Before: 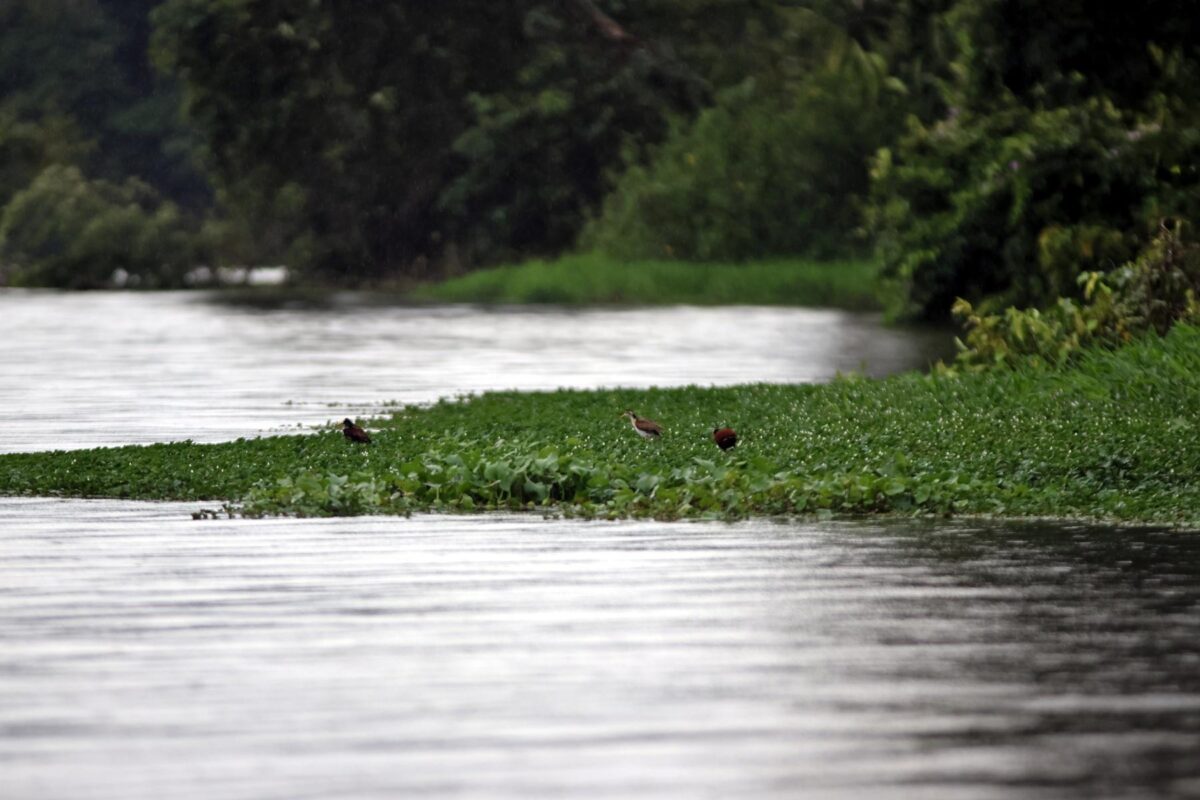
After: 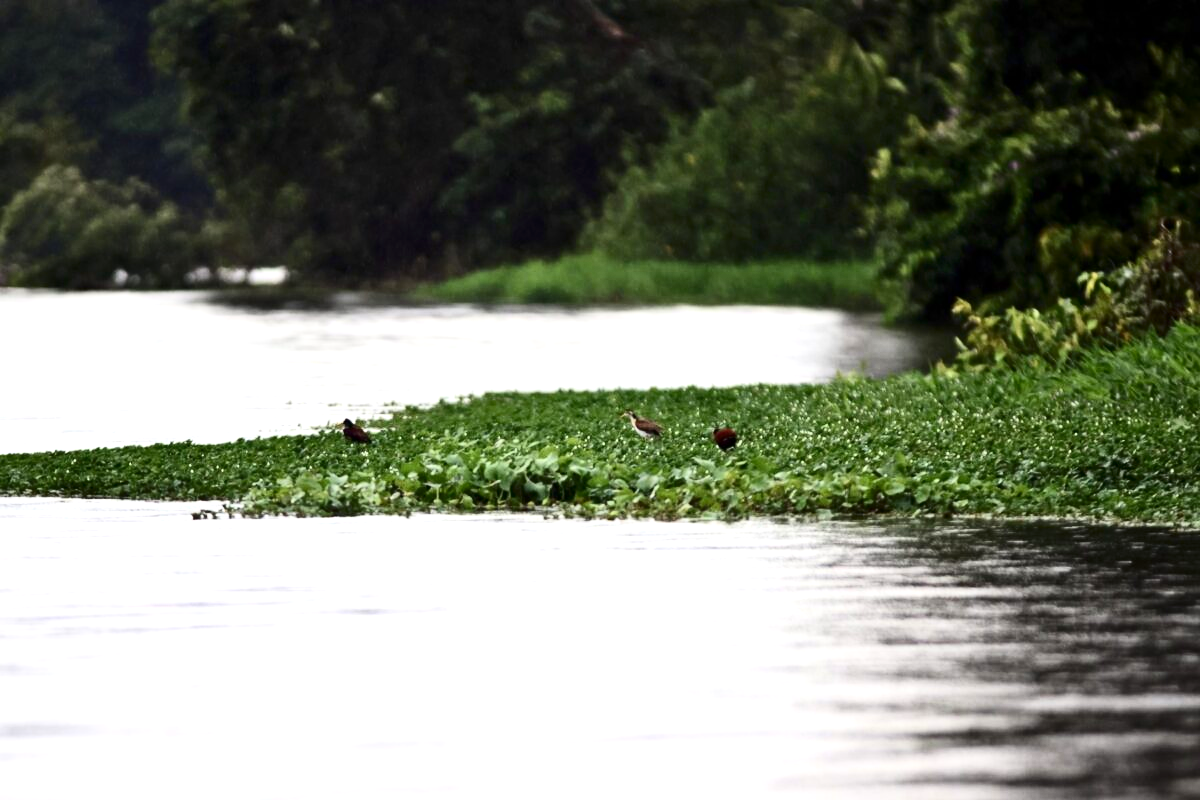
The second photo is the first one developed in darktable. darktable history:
contrast brightness saturation: contrast 0.289
exposure: exposure 0.816 EV, compensate exposure bias true, compensate highlight preservation false
shadows and highlights: radius 331.36, shadows 54.8, highlights -98.23, compress 94.4%, soften with gaussian
